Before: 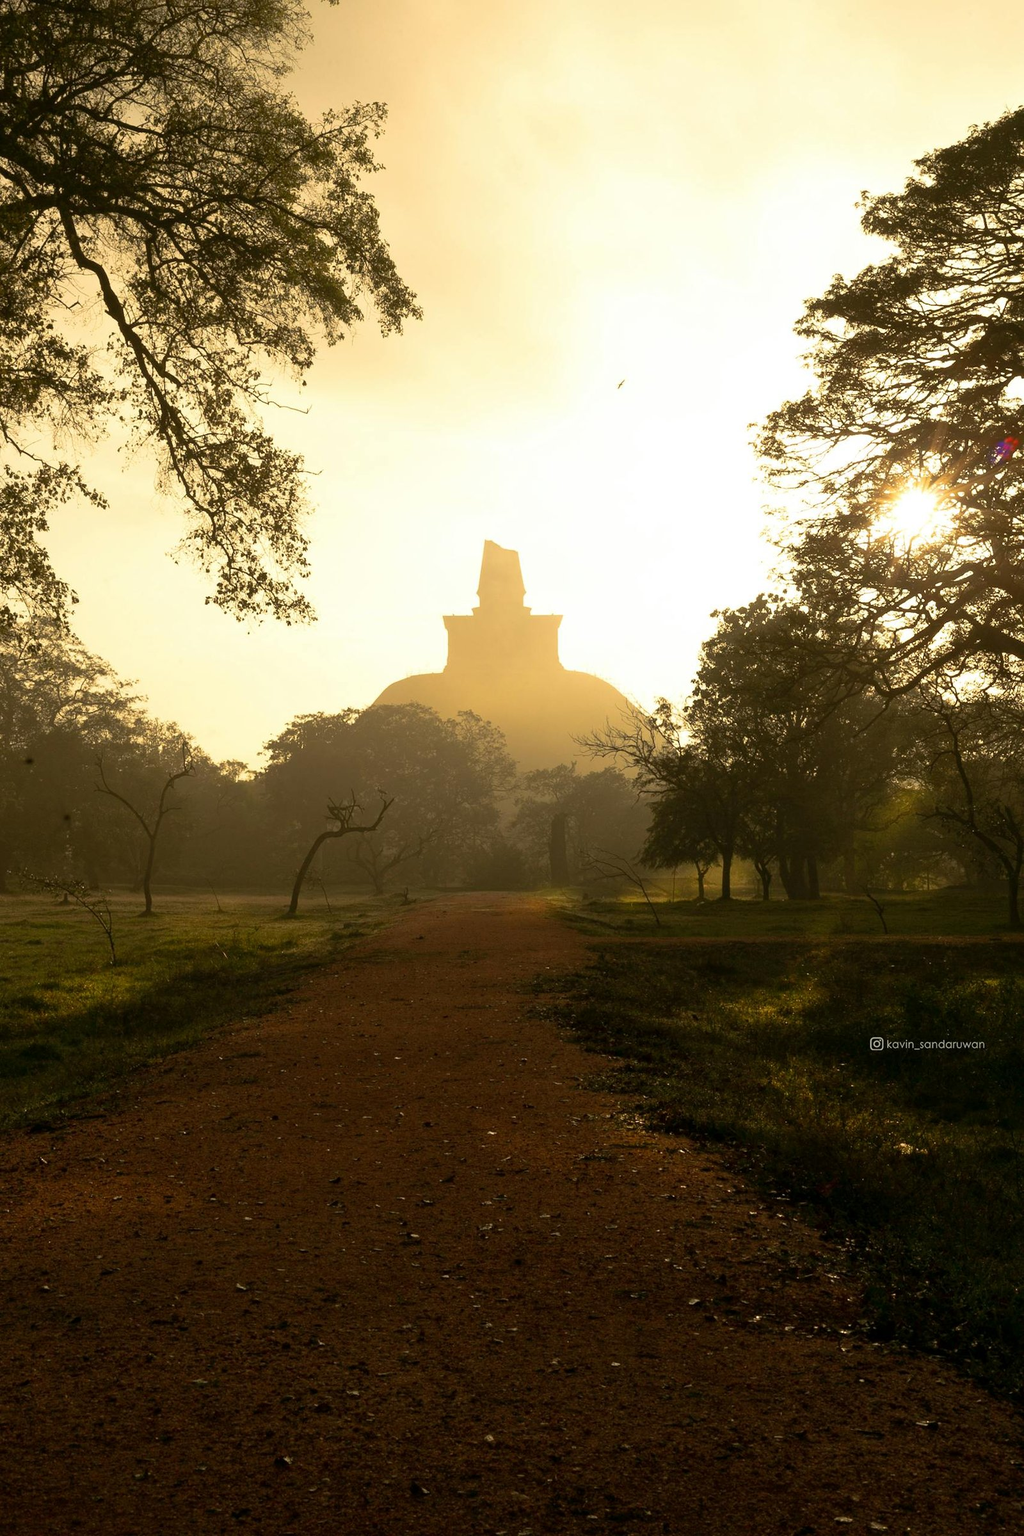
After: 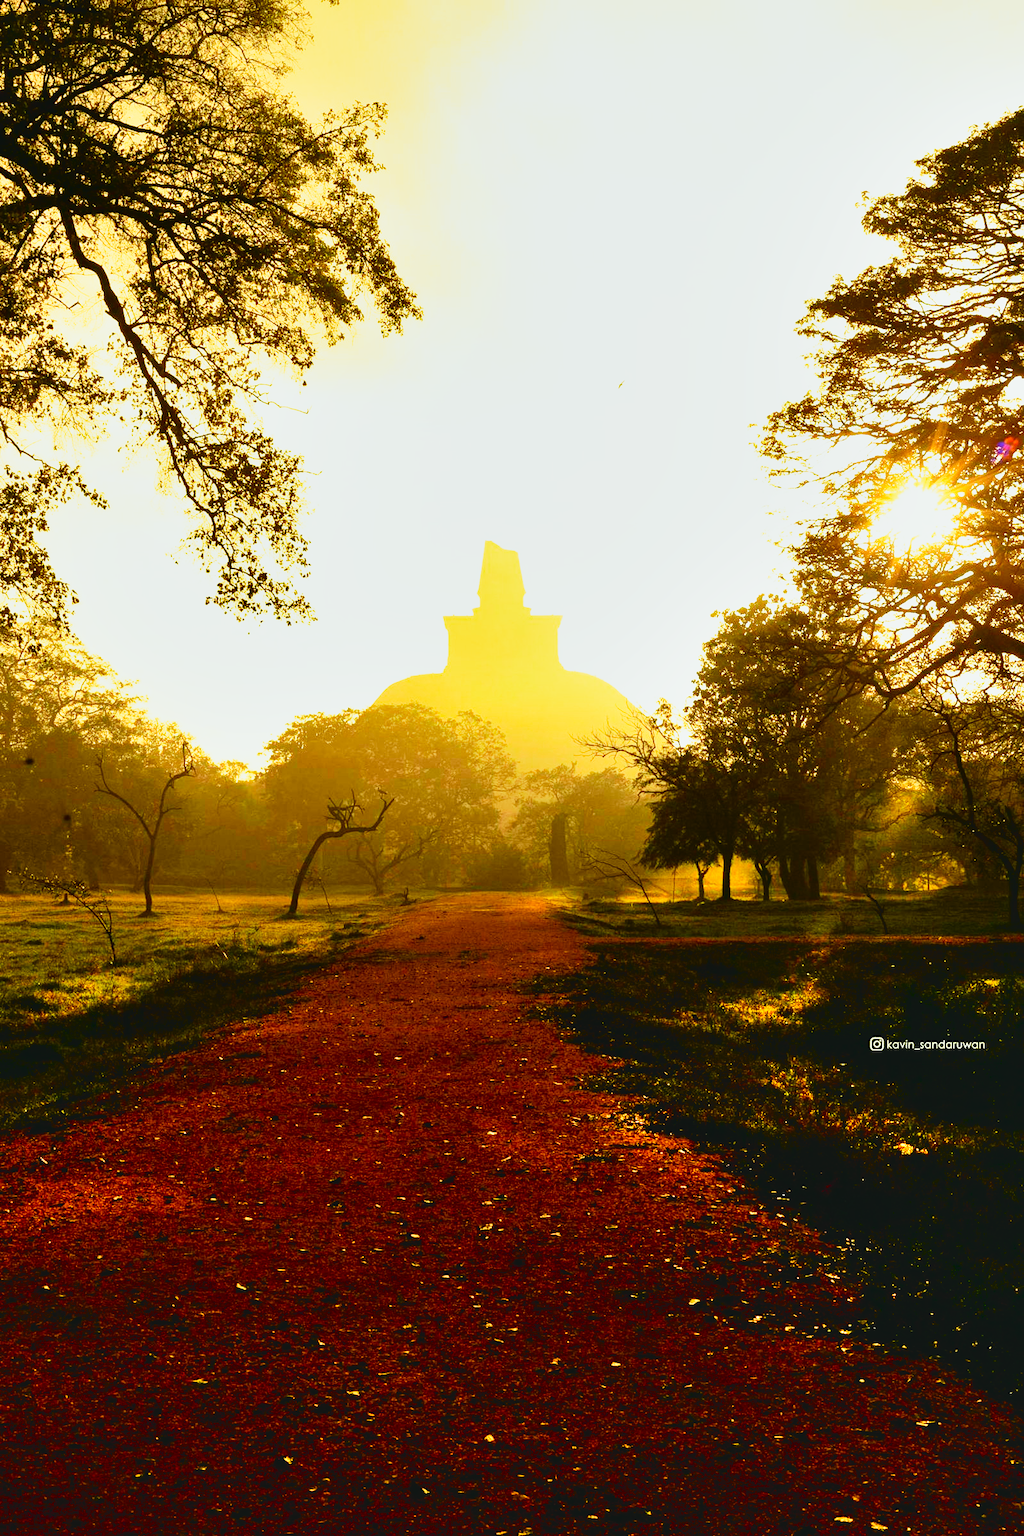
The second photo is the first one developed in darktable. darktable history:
shadows and highlights: soften with gaussian
base curve: curves: ch0 [(0, 0) (0.007, 0.004) (0.027, 0.03) (0.046, 0.07) (0.207, 0.54) (0.442, 0.872) (0.673, 0.972) (1, 1)], preserve colors none
contrast brightness saturation: contrast -0.119
tone curve: curves: ch0 [(0, 0.021) (0.148, 0.076) (0.232, 0.191) (0.398, 0.423) (0.572, 0.672) (0.705, 0.812) (0.877, 0.931) (0.99, 0.987)]; ch1 [(0, 0) (0.377, 0.325) (0.493, 0.486) (0.508, 0.502) (0.515, 0.514) (0.554, 0.586) (0.623, 0.658) (0.701, 0.704) (0.778, 0.751) (1, 1)]; ch2 [(0, 0) (0.431, 0.398) (0.485, 0.486) (0.495, 0.498) (0.511, 0.507) (0.58, 0.66) (0.679, 0.757) (0.749, 0.829) (1, 0.991)], color space Lab, independent channels, preserve colors none
